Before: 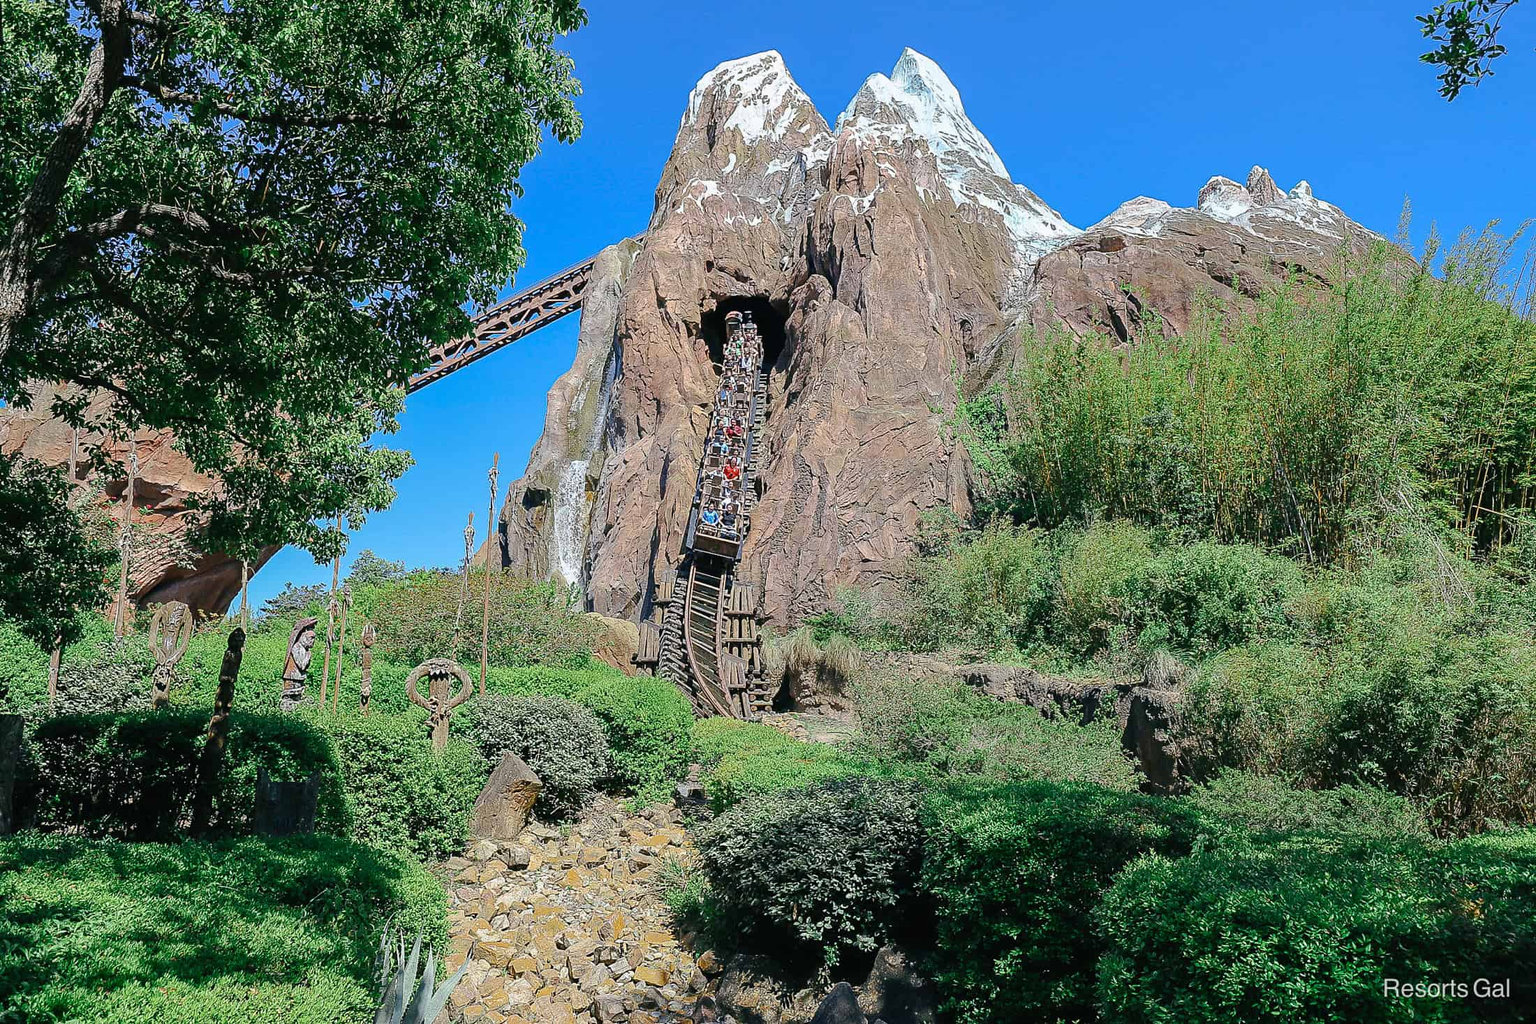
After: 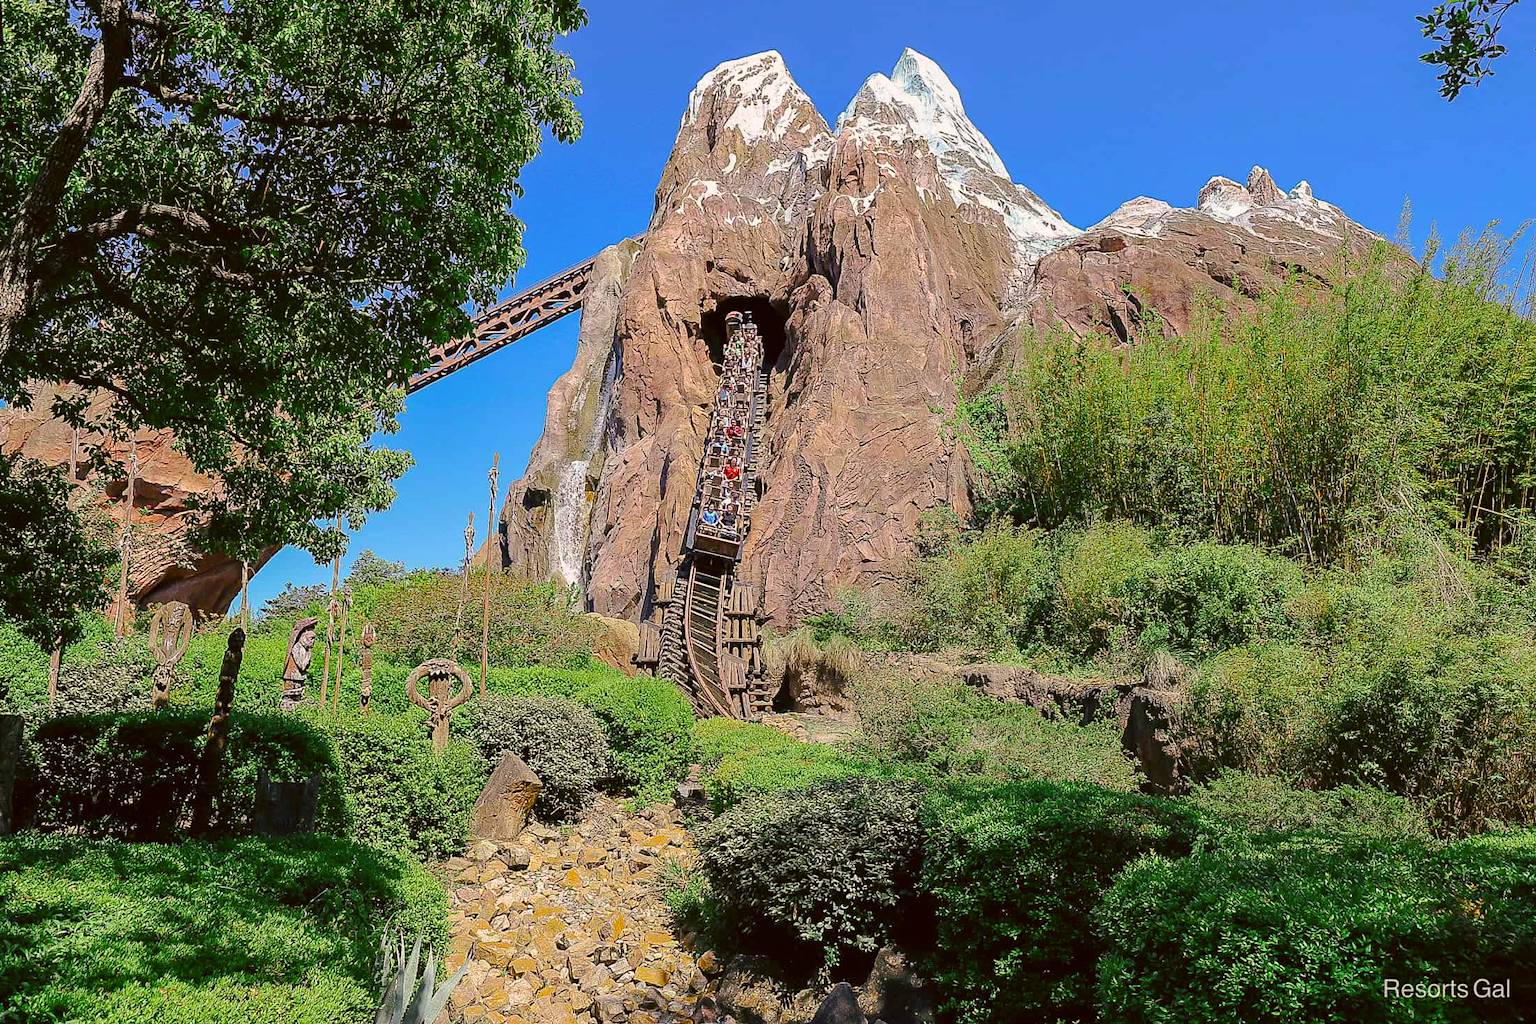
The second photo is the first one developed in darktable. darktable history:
color balance rgb: perceptual saturation grading › global saturation 25%, global vibrance 20%
color correction: highlights a* 6.27, highlights b* 8.19, shadows a* 5.94, shadows b* 7.23, saturation 0.9
